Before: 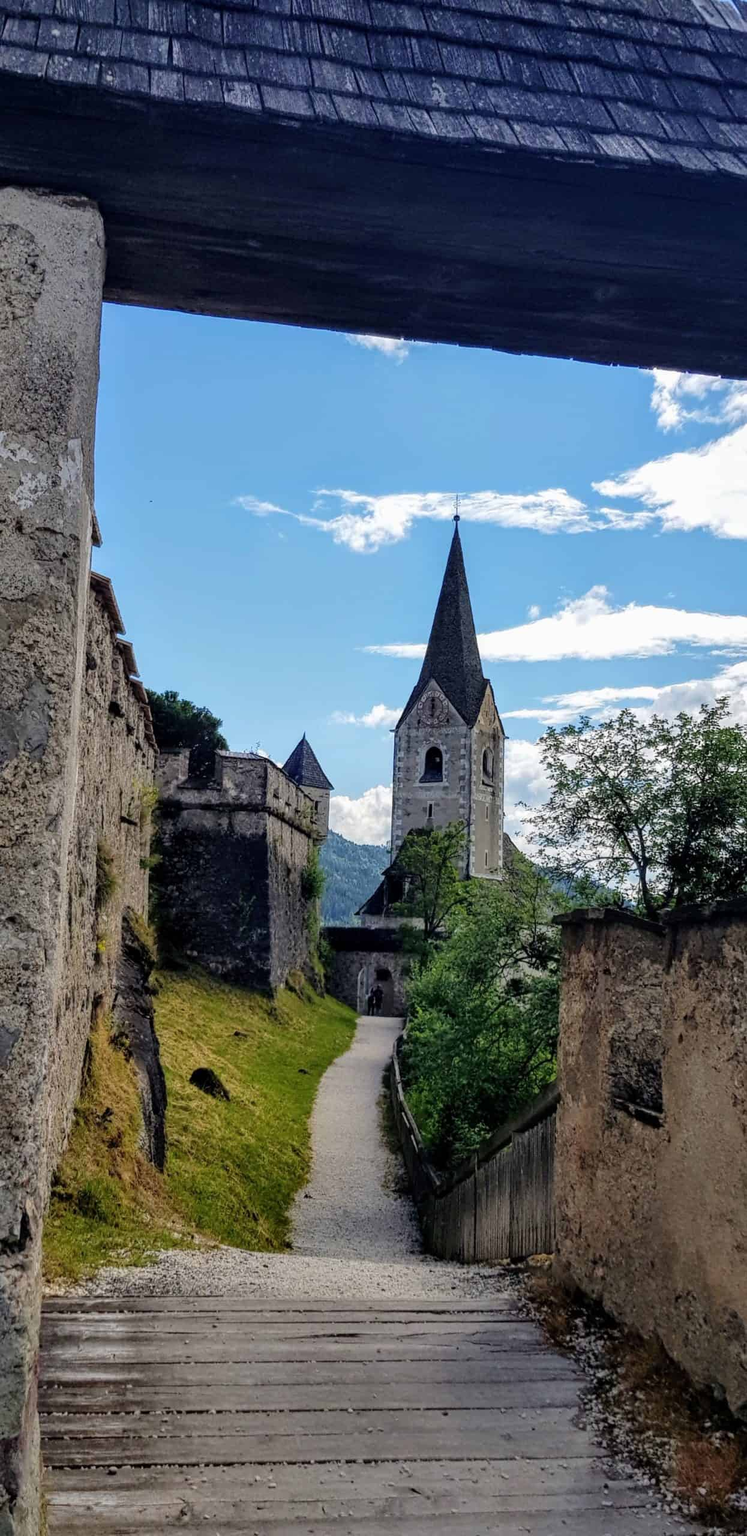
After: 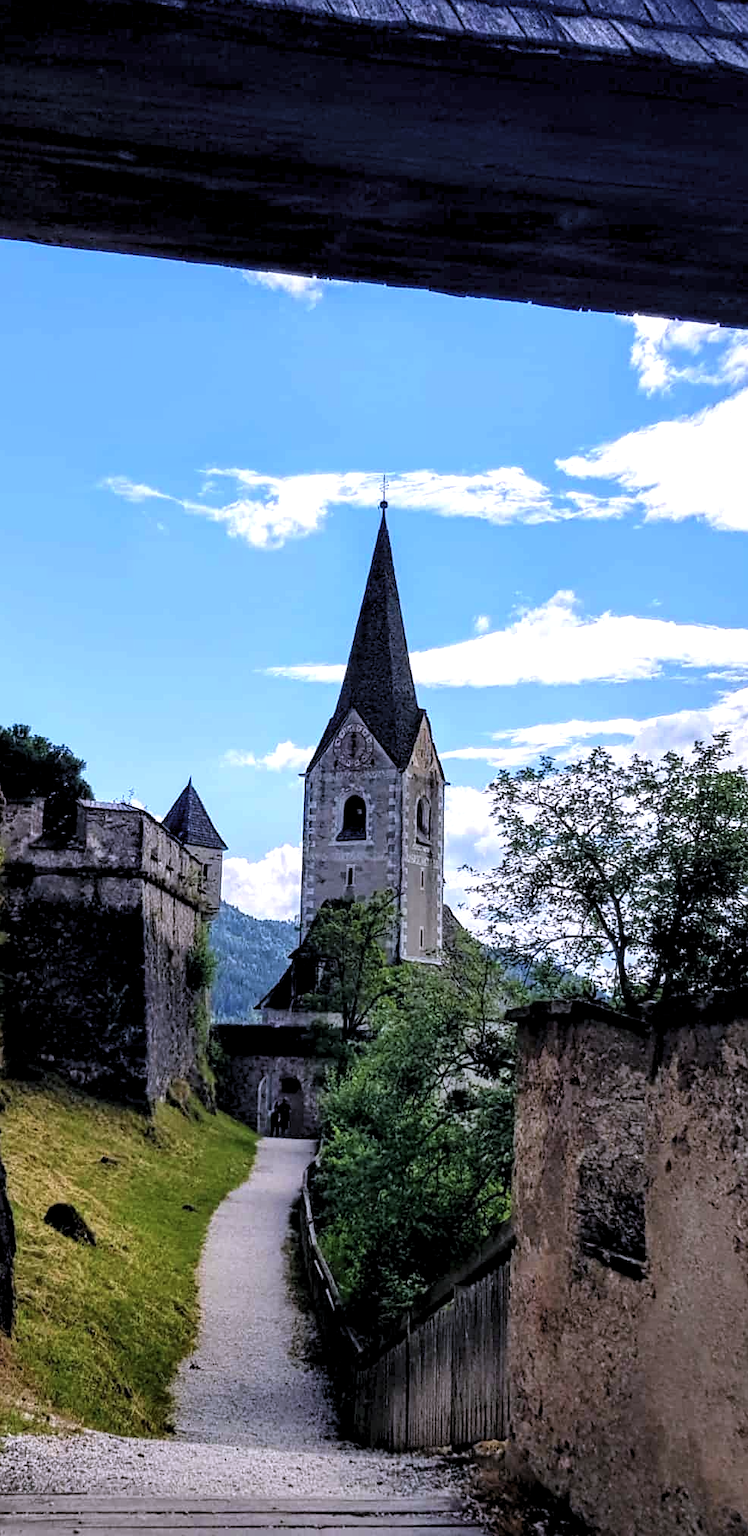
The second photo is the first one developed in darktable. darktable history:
white balance: red 1, blue 1
sharpen: amount 0.2
levels: levels [0.055, 0.477, 0.9]
crop and rotate: left 20.74%, top 7.912%, right 0.375%, bottom 13.378%
color calibration: illuminant custom, x 0.363, y 0.385, temperature 4528.03 K
